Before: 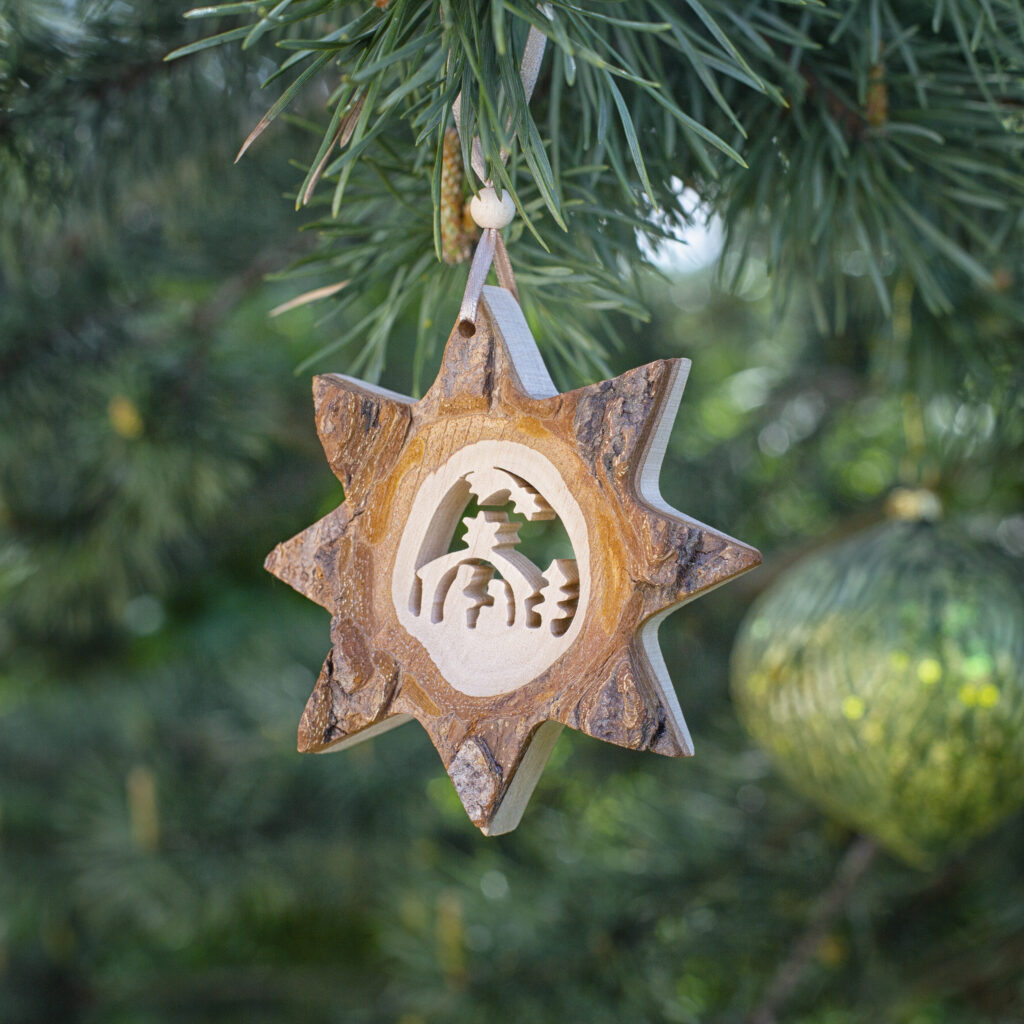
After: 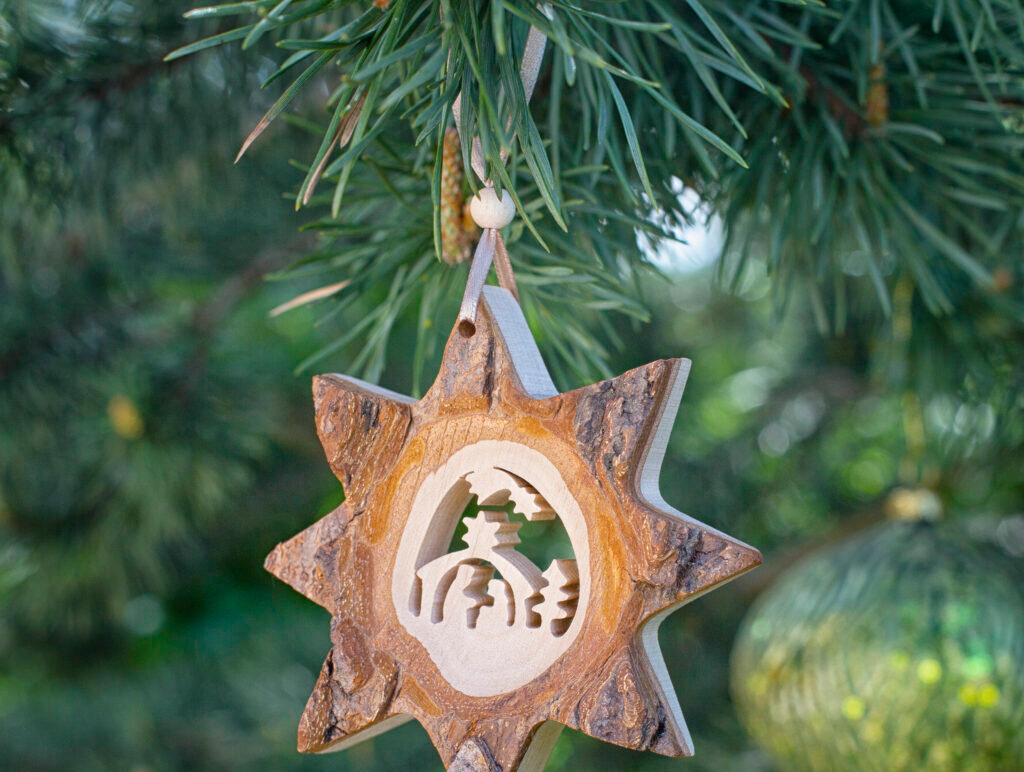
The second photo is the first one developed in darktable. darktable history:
crop: bottom 24.523%
